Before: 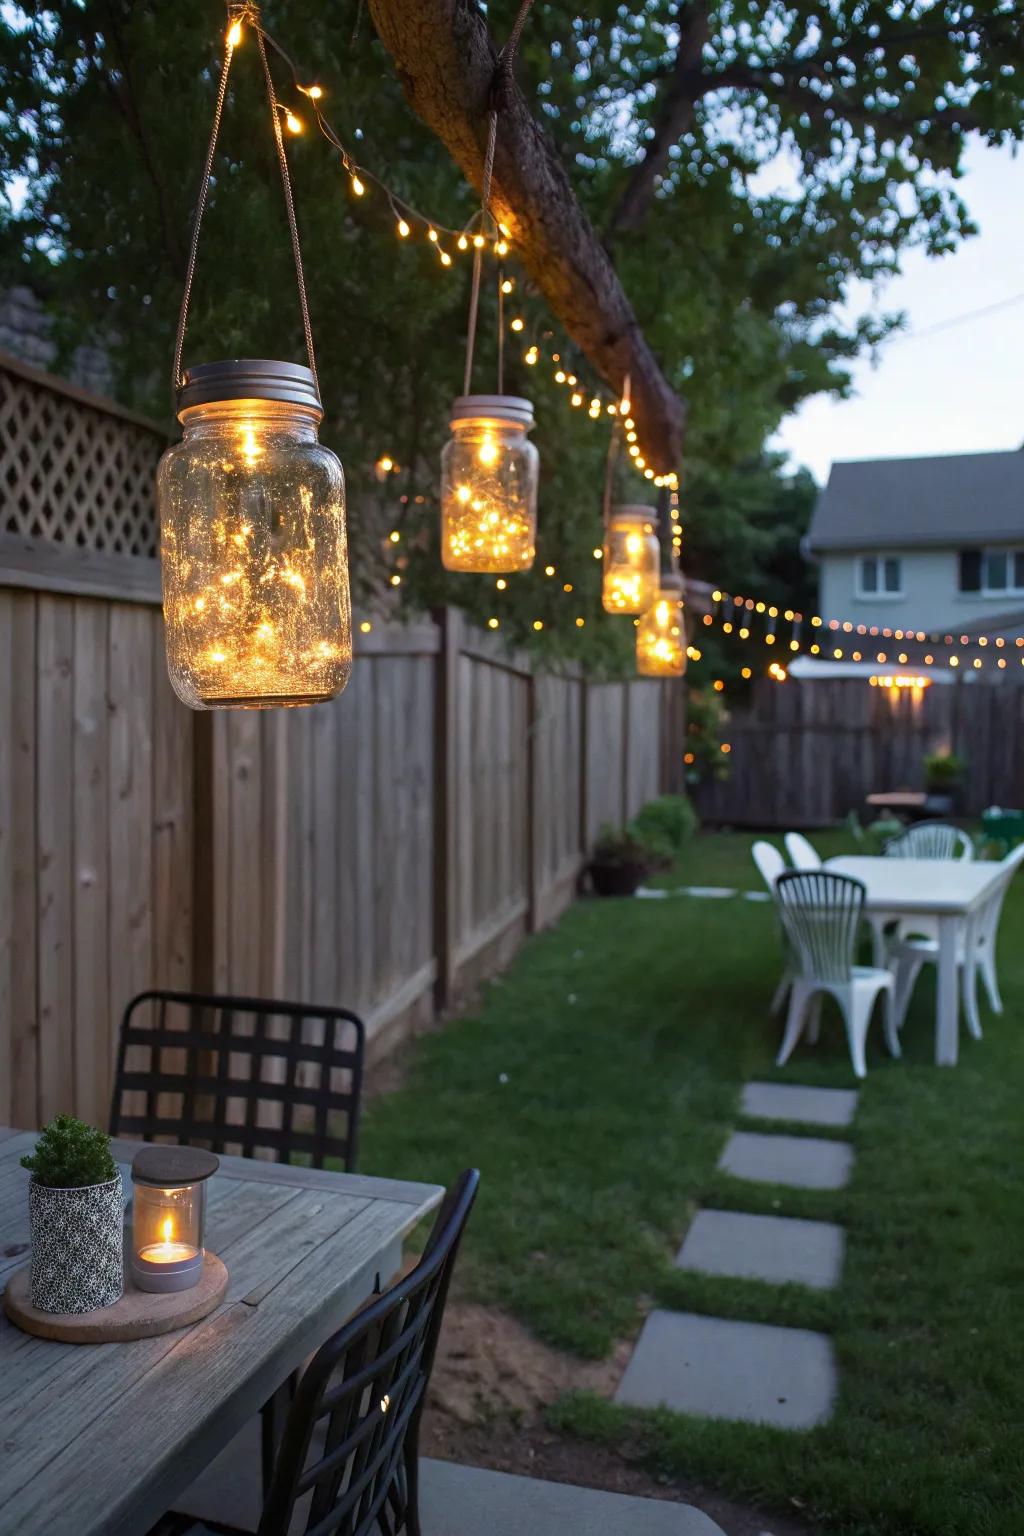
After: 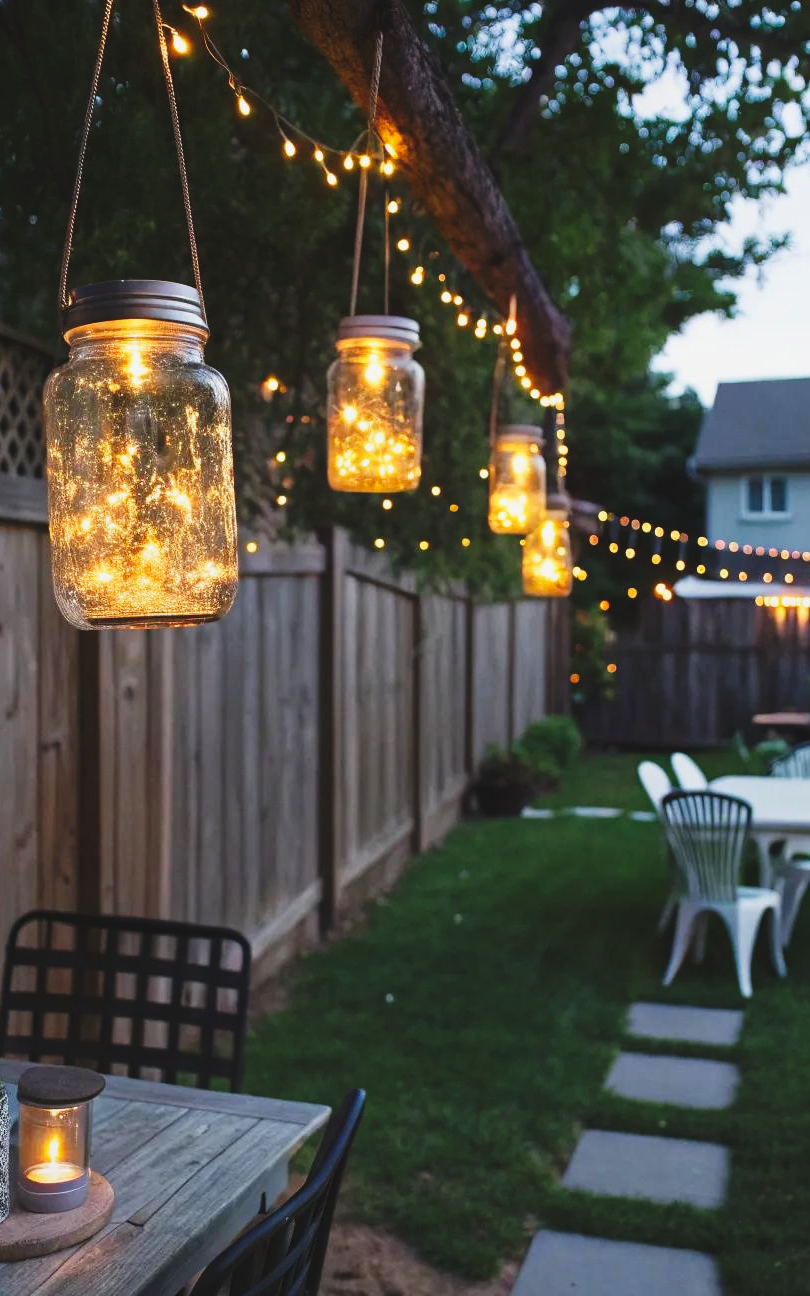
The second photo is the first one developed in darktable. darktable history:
exposure: exposure -0.217 EV, compensate highlight preservation false
crop: left 11.201%, top 5.216%, right 9.603%, bottom 10.381%
tone curve: curves: ch0 [(0, 0) (0.003, 0.072) (0.011, 0.077) (0.025, 0.082) (0.044, 0.094) (0.069, 0.106) (0.1, 0.125) (0.136, 0.145) (0.177, 0.173) (0.224, 0.216) (0.277, 0.281) (0.335, 0.356) (0.399, 0.436) (0.468, 0.53) (0.543, 0.629) (0.623, 0.724) (0.709, 0.808) (0.801, 0.88) (0.898, 0.941) (1, 1)], preserve colors none
